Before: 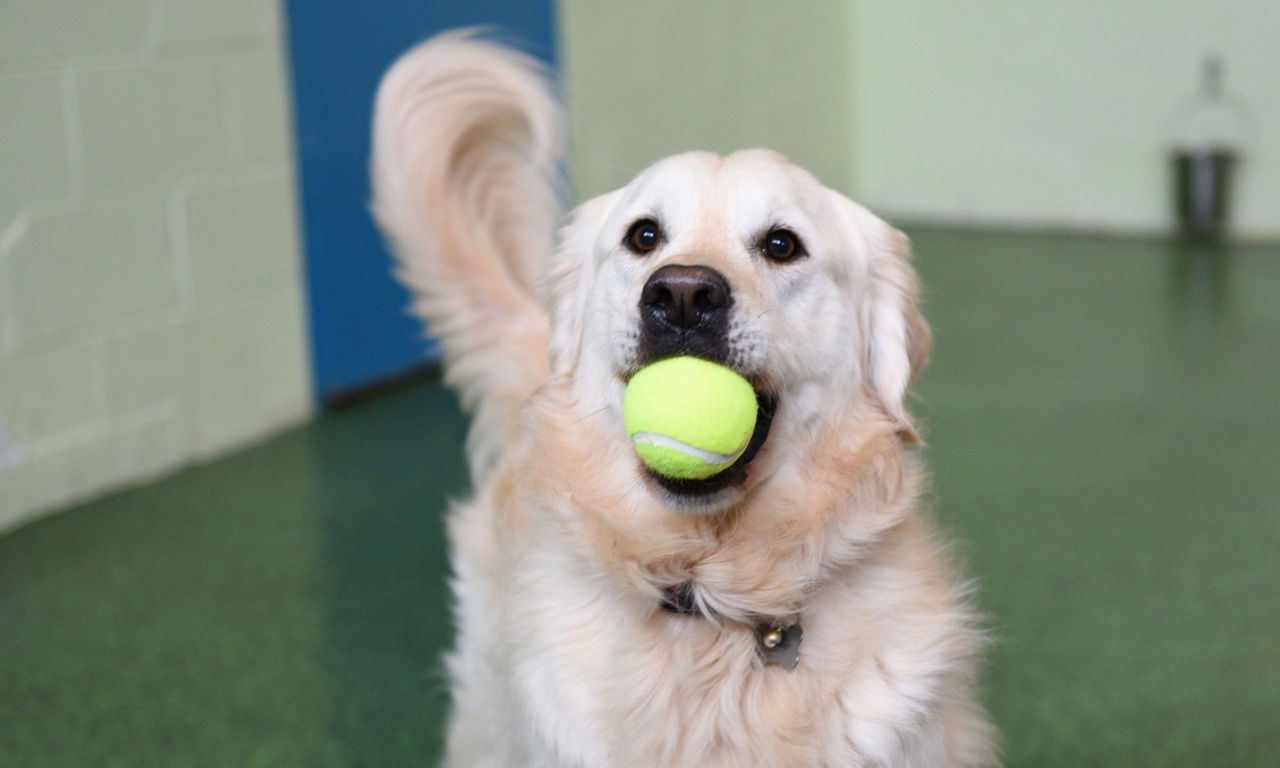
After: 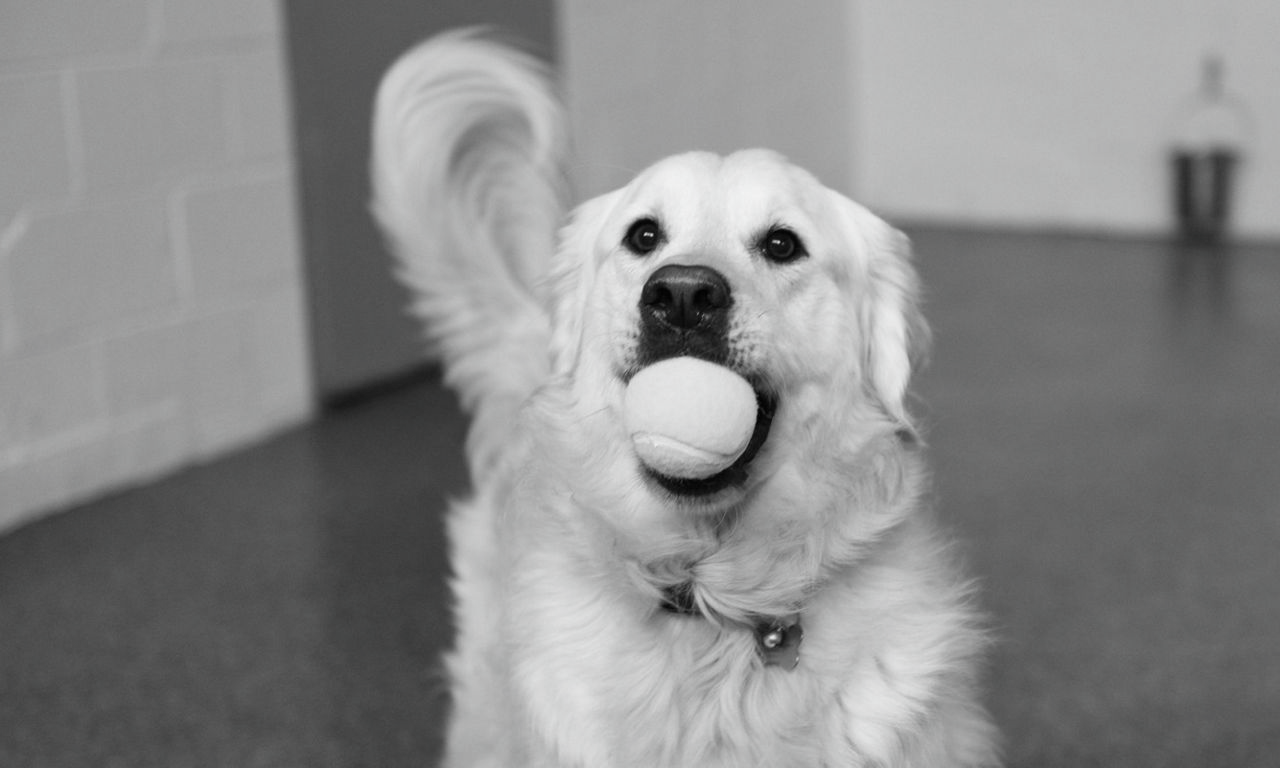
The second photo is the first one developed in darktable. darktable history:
color calibration: output gray [0.267, 0.423, 0.261, 0], illuminant same as pipeline (D50), adaptation none (bypass)
color correction: highlights a* -0.182, highlights b* -0.124
